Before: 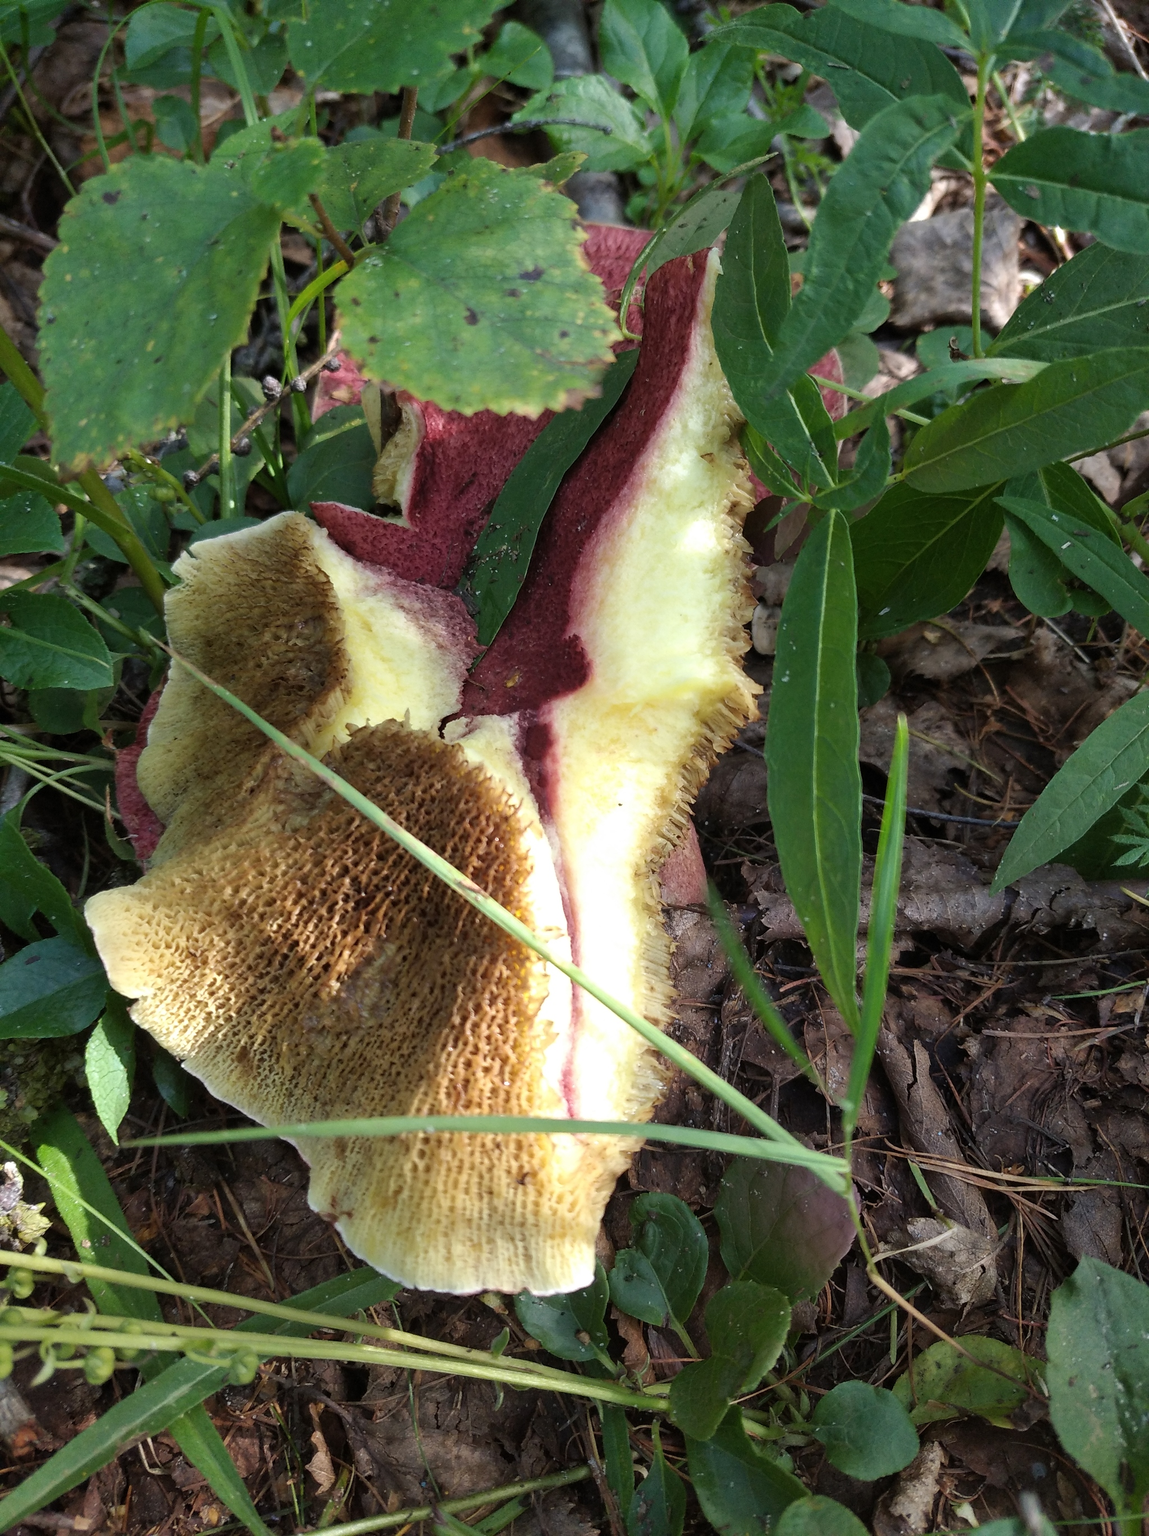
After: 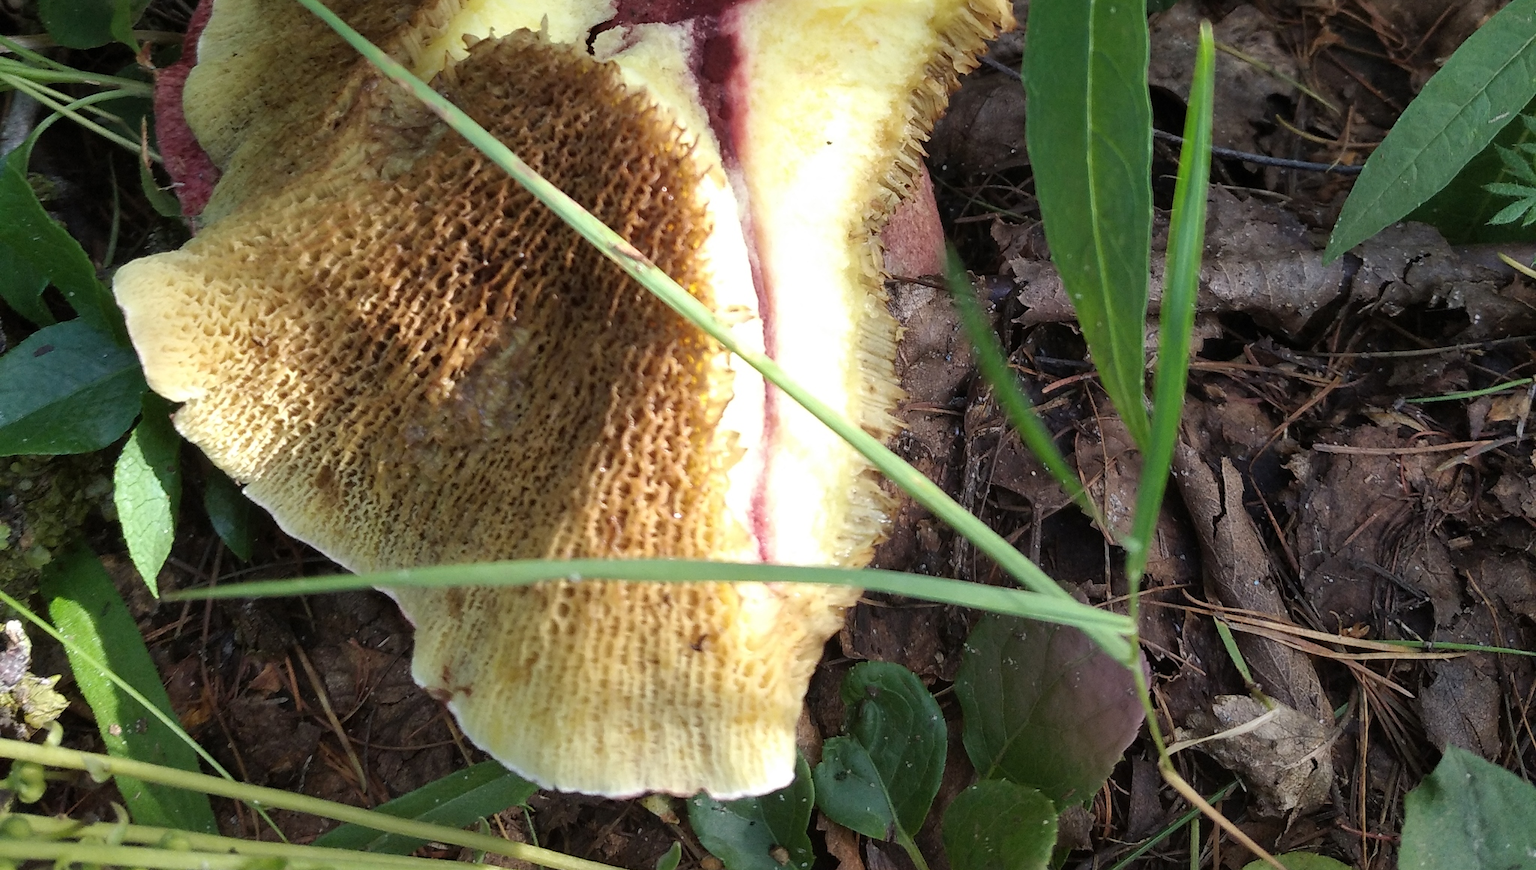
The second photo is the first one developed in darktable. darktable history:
crop: top 45.453%, bottom 12.116%
shadows and highlights: radius 336.06, shadows 28.86, soften with gaussian
